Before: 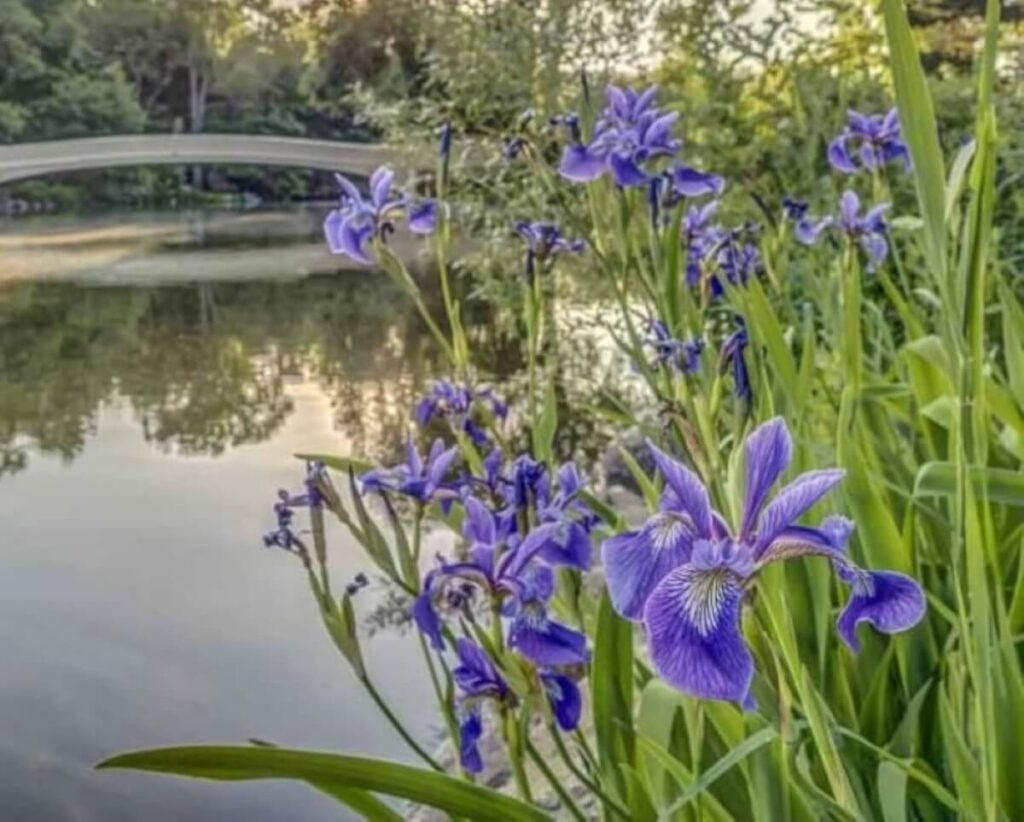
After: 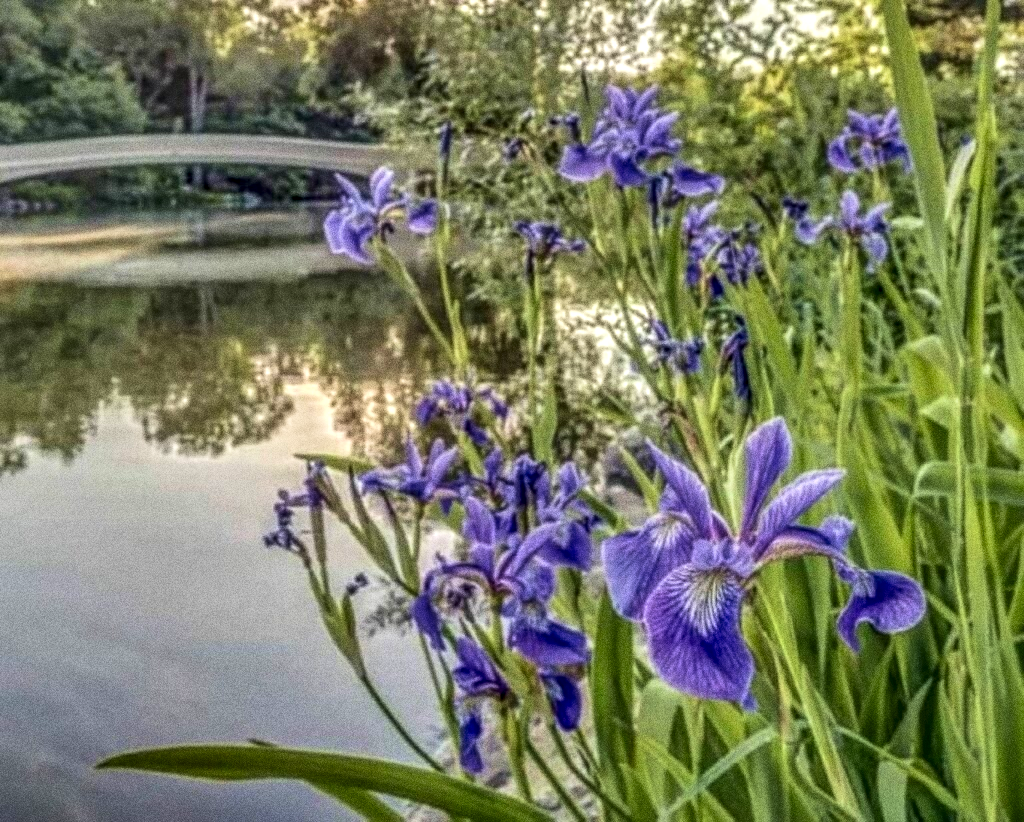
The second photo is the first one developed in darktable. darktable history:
contrast equalizer: y [[0.526, 0.53, 0.532, 0.532, 0.53, 0.525], [0.5 ×6], [0.5 ×6], [0 ×6], [0 ×6]]
velvia: on, module defaults
grain: coarseness 0.09 ISO, strength 40%
local contrast: detail 130%
